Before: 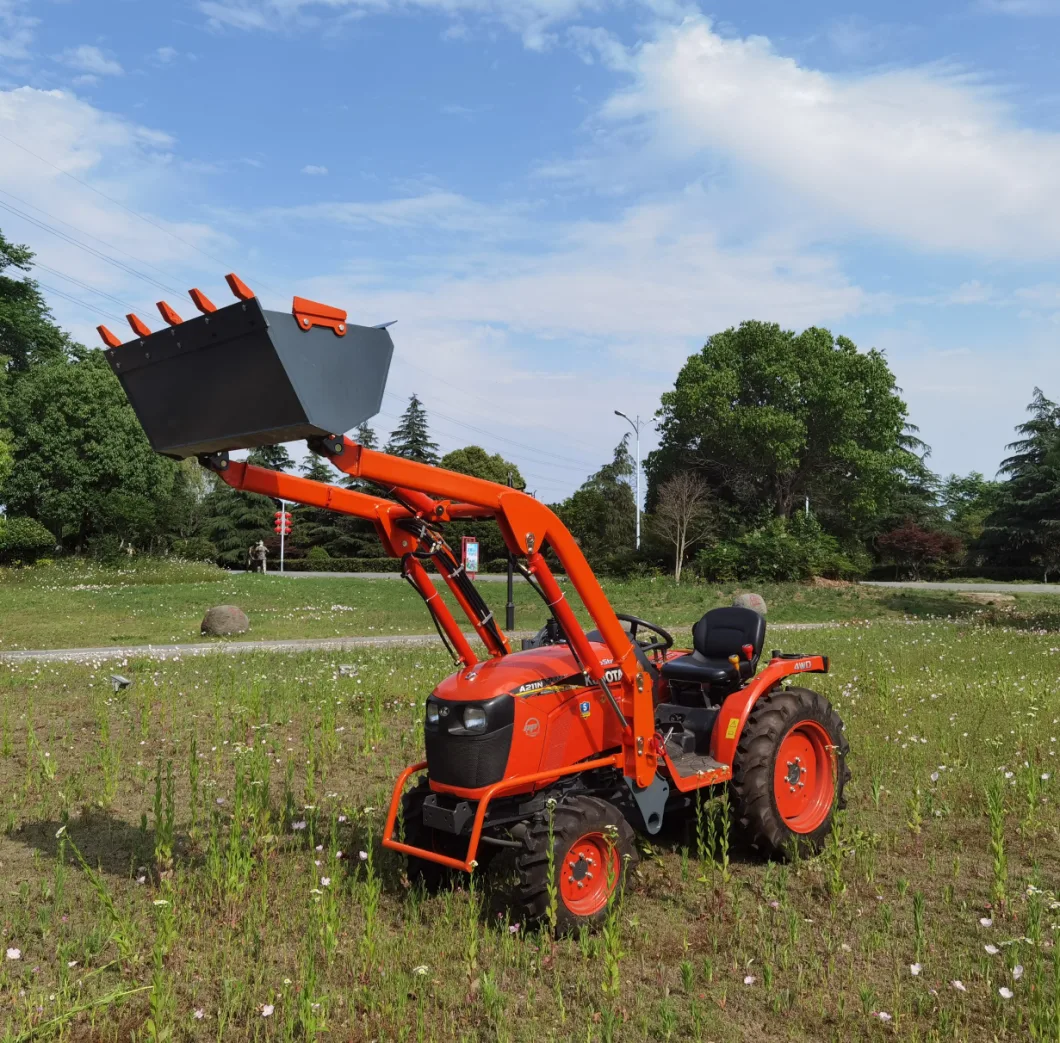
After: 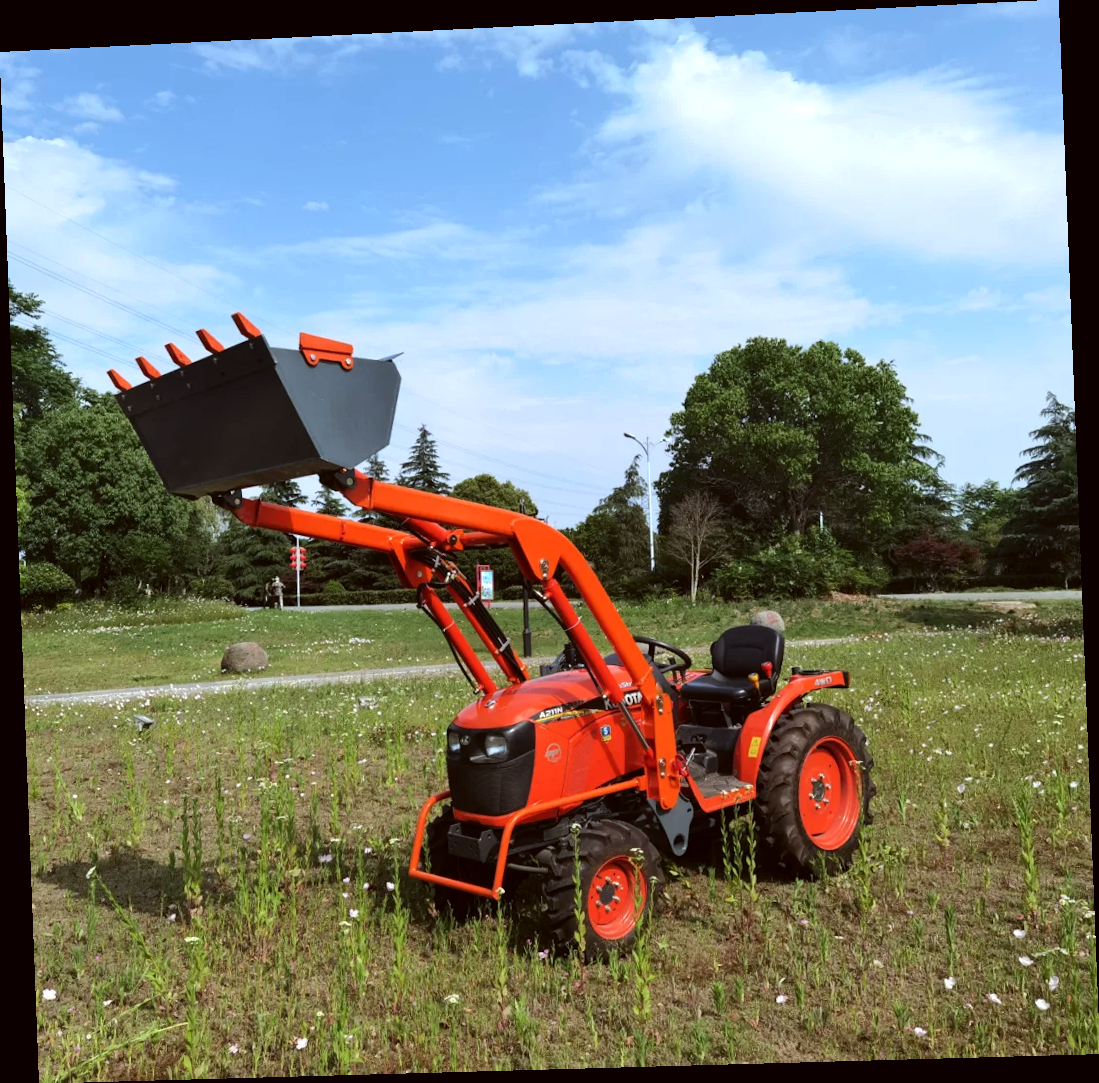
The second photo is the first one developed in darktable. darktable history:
rotate and perspective: rotation -2.22°, lens shift (horizontal) -0.022, automatic cropping off
color correction: highlights a* -3.28, highlights b* -6.24, shadows a* 3.1, shadows b* 5.19
tone equalizer: -8 EV -0.417 EV, -7 EV -0.389 EV, -6 EV -0.333 EV, -5 EV -0.222 EV, -3 EV 0.222 EV, -2 EV 0.333 EV, -1 EV 0.389 EV, +0 EV 0.417 EV, edges refinement/feathering 500, mask exposure compensation -1.25 EV, preserve details no
